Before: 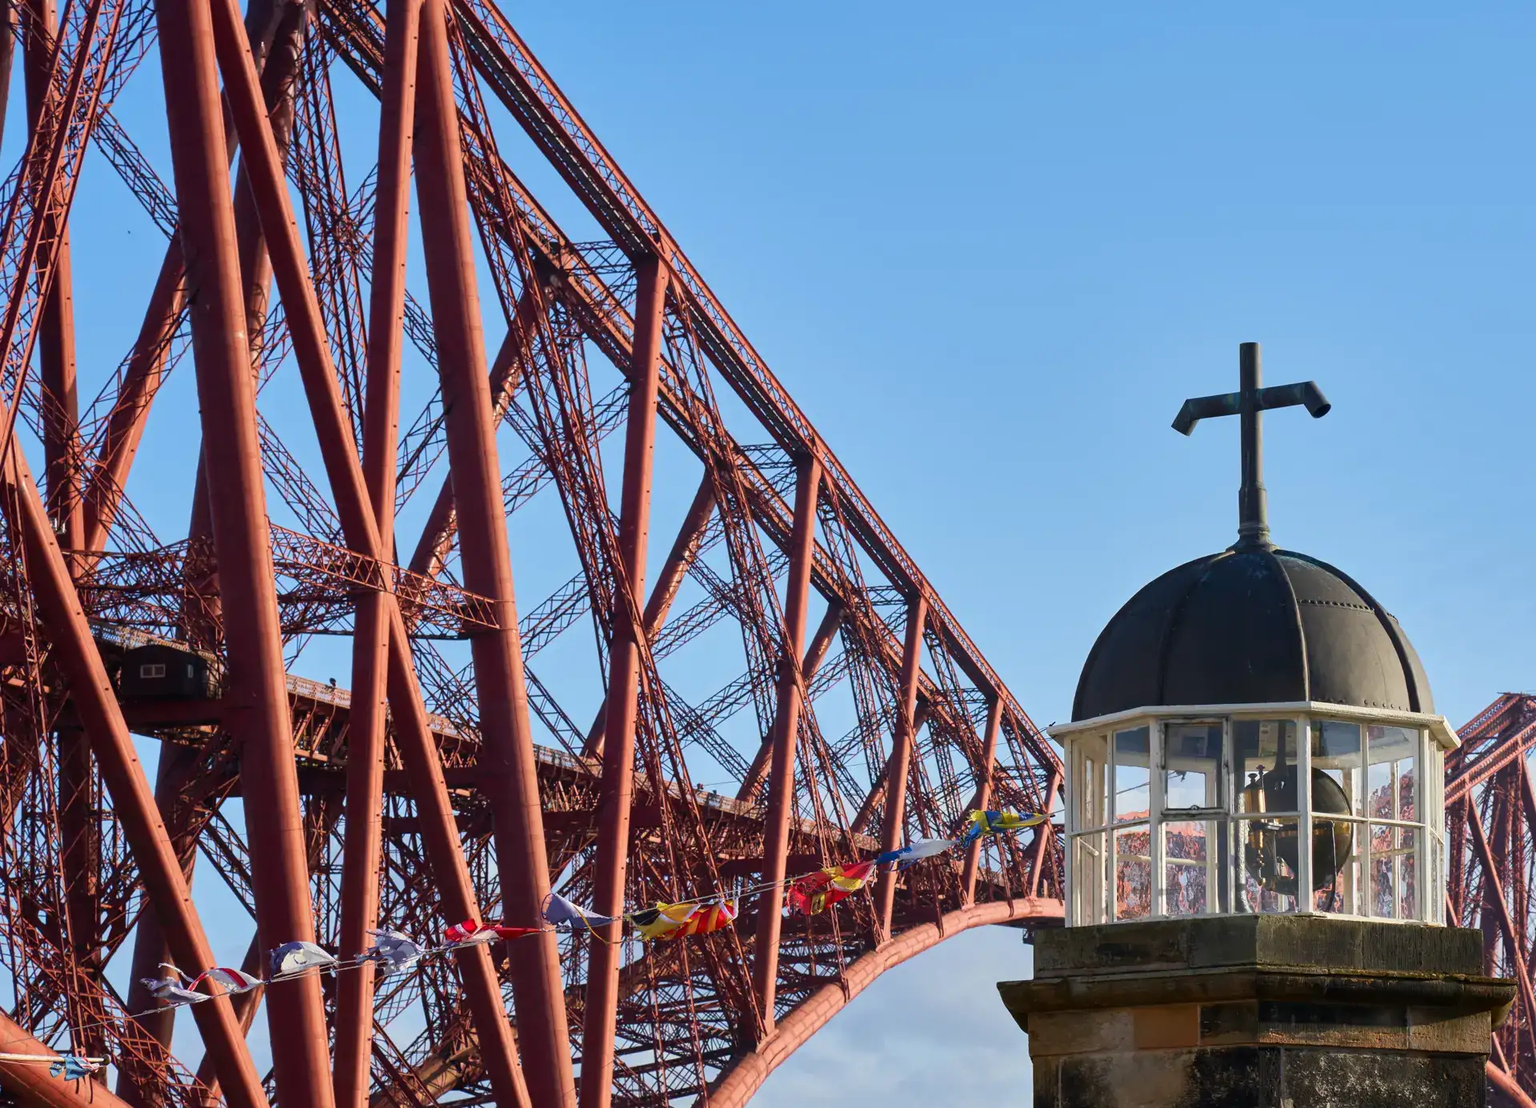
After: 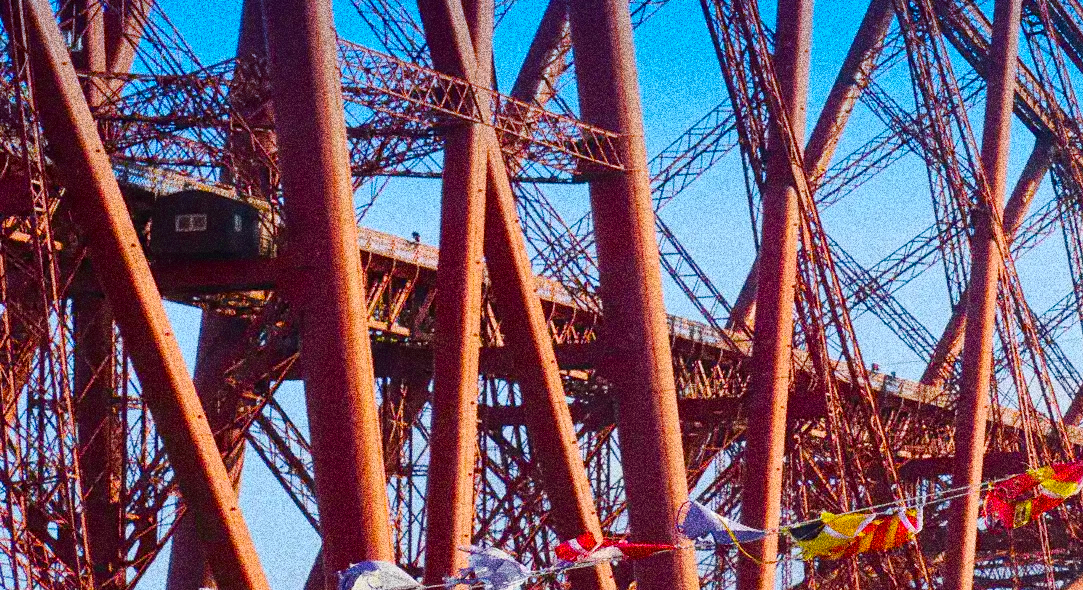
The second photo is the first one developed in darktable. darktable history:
graduated density: density 2.02 EV, hardness 44%, rotation 0.374°, offset 8.21, hue 208.8°, saturation 97%
crop: top 44.483%, right 43.593%, bottom 12.892%
base curve: curves: ch0 [(0, 0) (0.158, 0.273) (0.879, 0.895) (1, 1)], preserve colors none
grain: coarseness 30.02 ISO, strength 100%
color balance rgb: linear chroma grading › global chroma 15%, perceptual saturation grading › global saturation 30%
